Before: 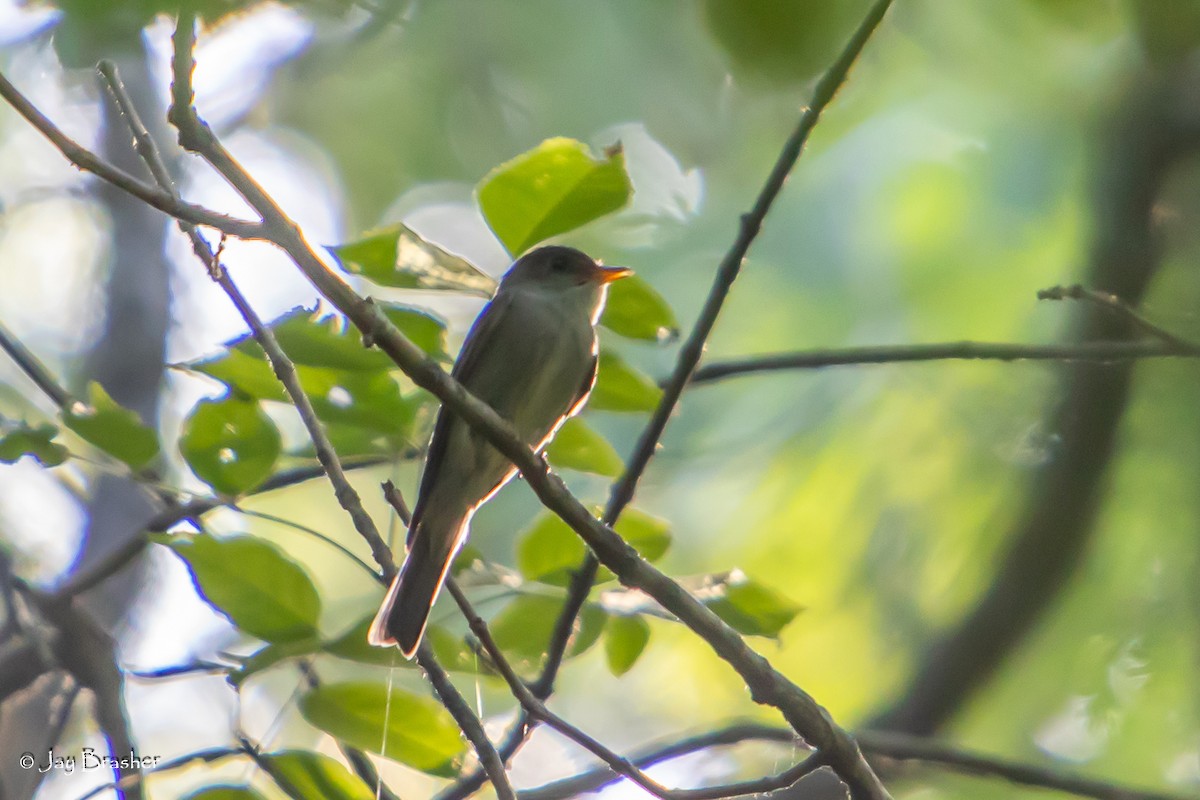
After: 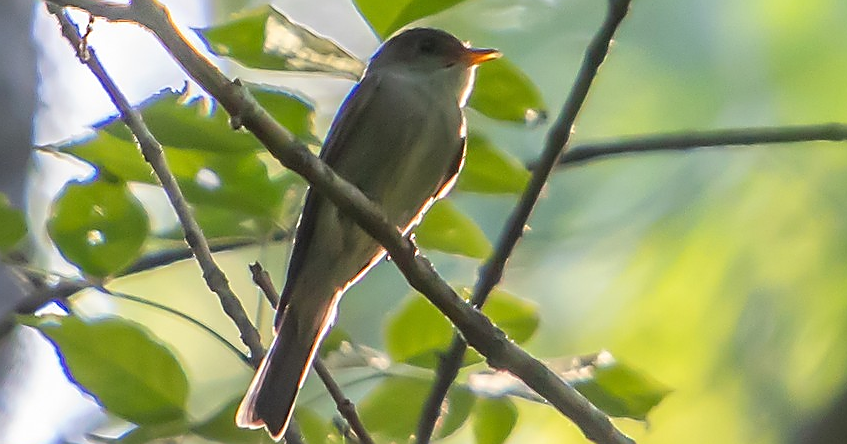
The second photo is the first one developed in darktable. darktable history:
crop: left 11.057%, top 27.308%, right 18.304%, bottom 17.18%
sharpen: radius 1.397, amount 1.248, threshold 0.709
